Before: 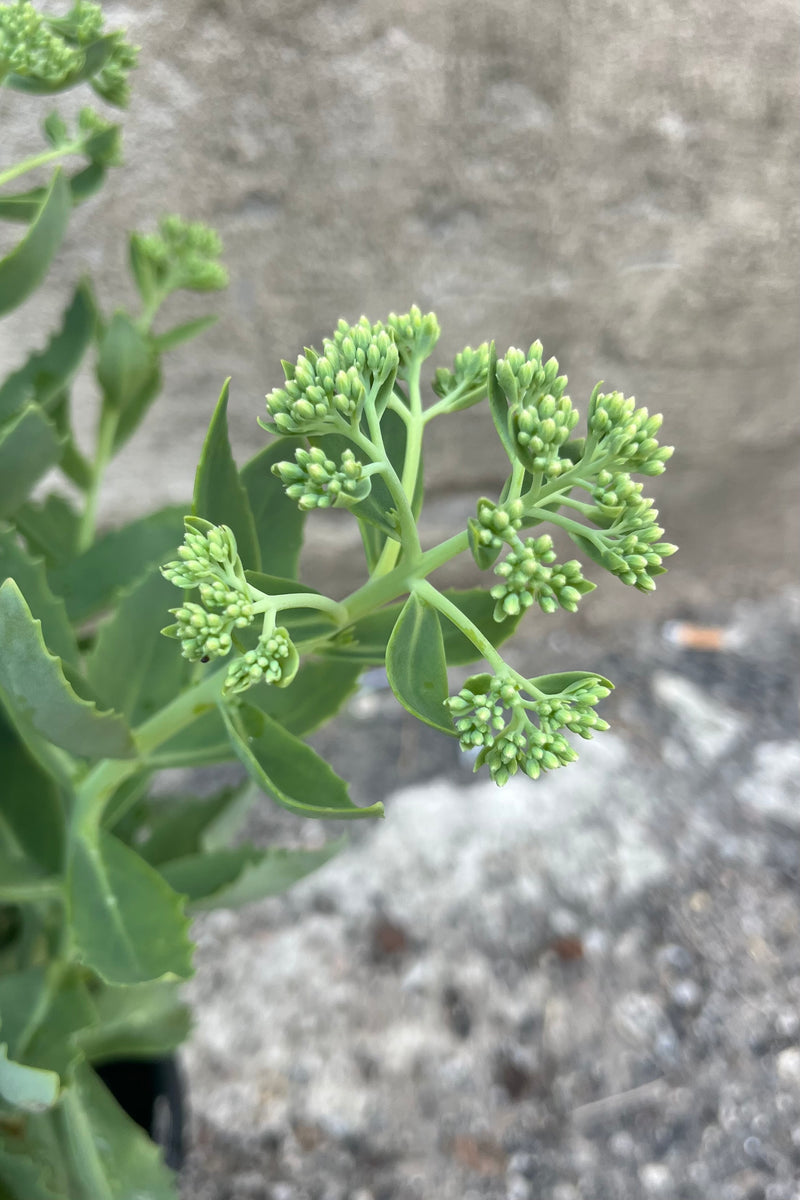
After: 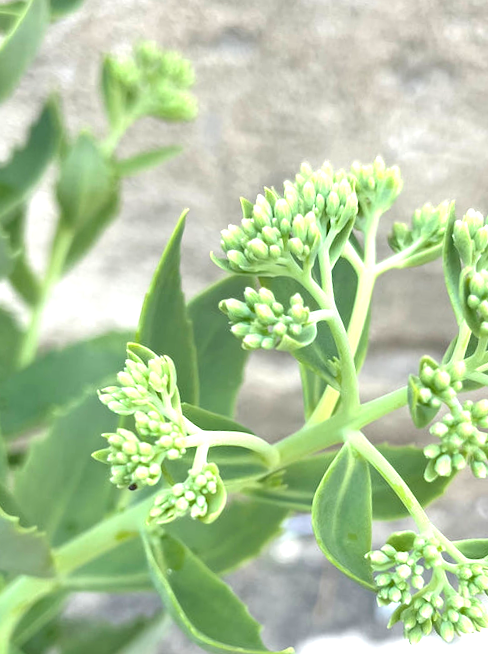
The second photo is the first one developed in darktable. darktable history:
crop and rotate: angle -6.16°, left 1.969%, top 6.788%, right 27.553%, bottom 30.22%
color correction: highlights b* -0.023
exposure: exposure 0.995 EV, compensate exposure bias true, compensate highlight preservation false
